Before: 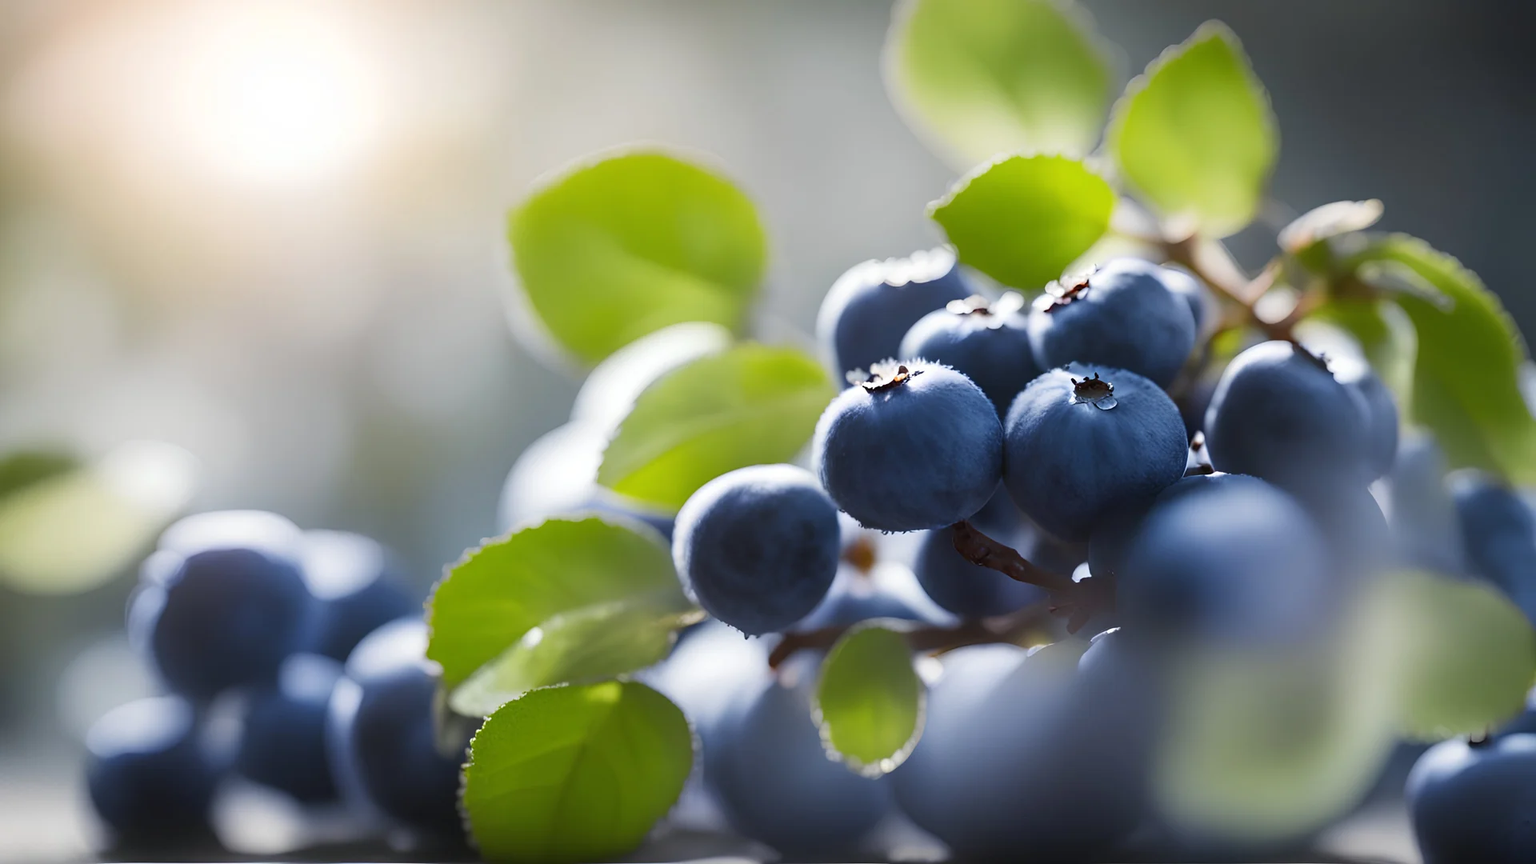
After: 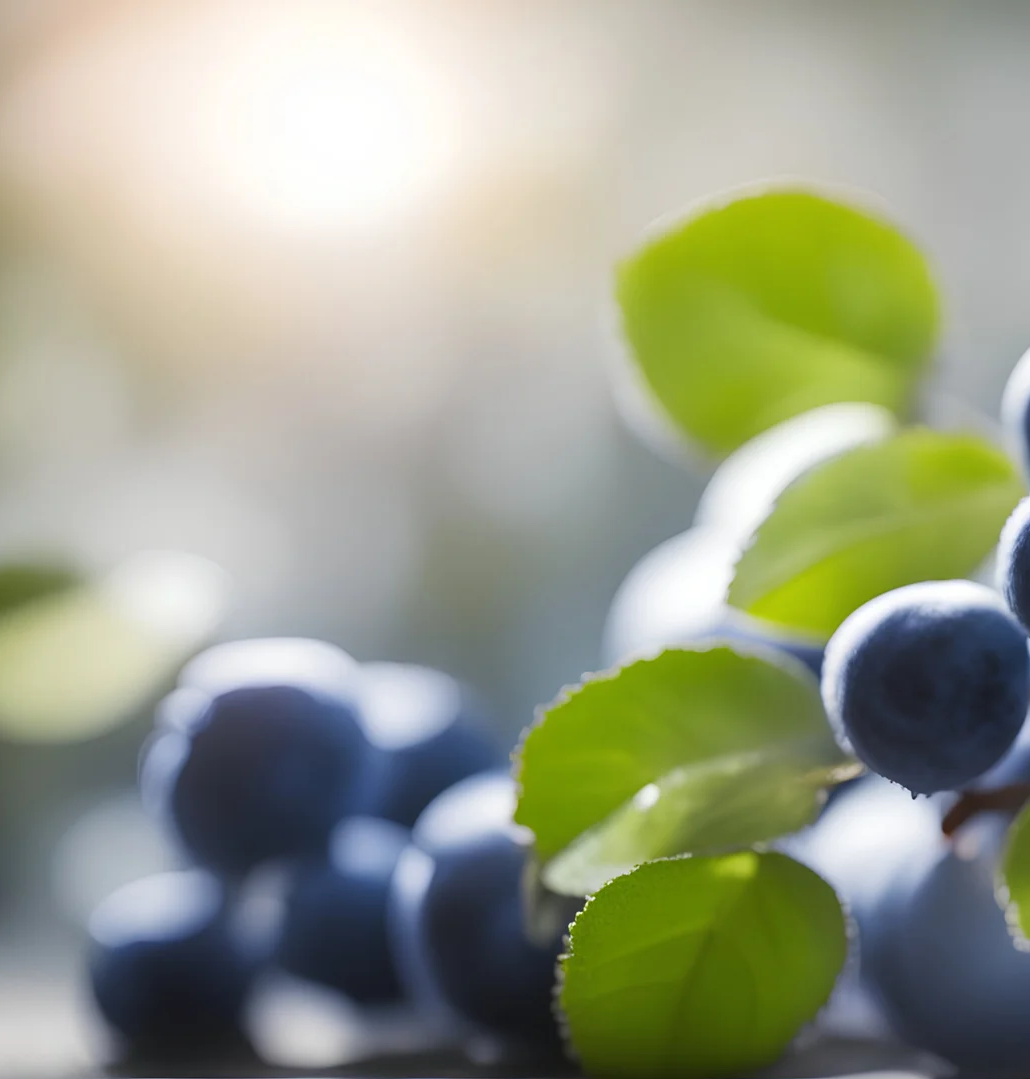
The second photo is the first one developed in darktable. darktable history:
crop: left 1%, right 45.31%, bottom 0.088%
